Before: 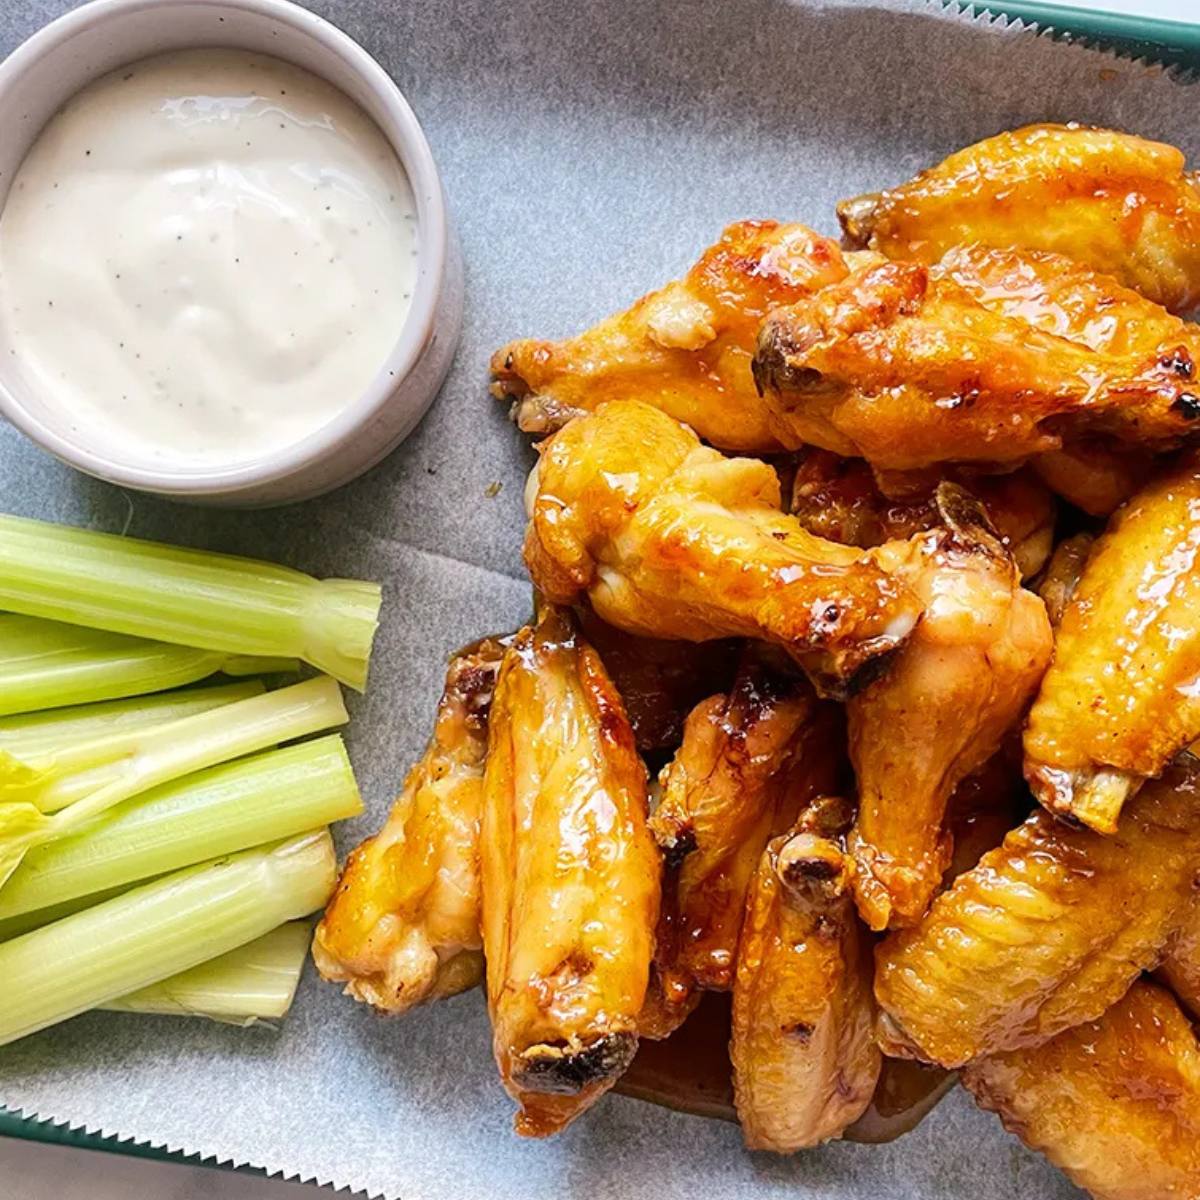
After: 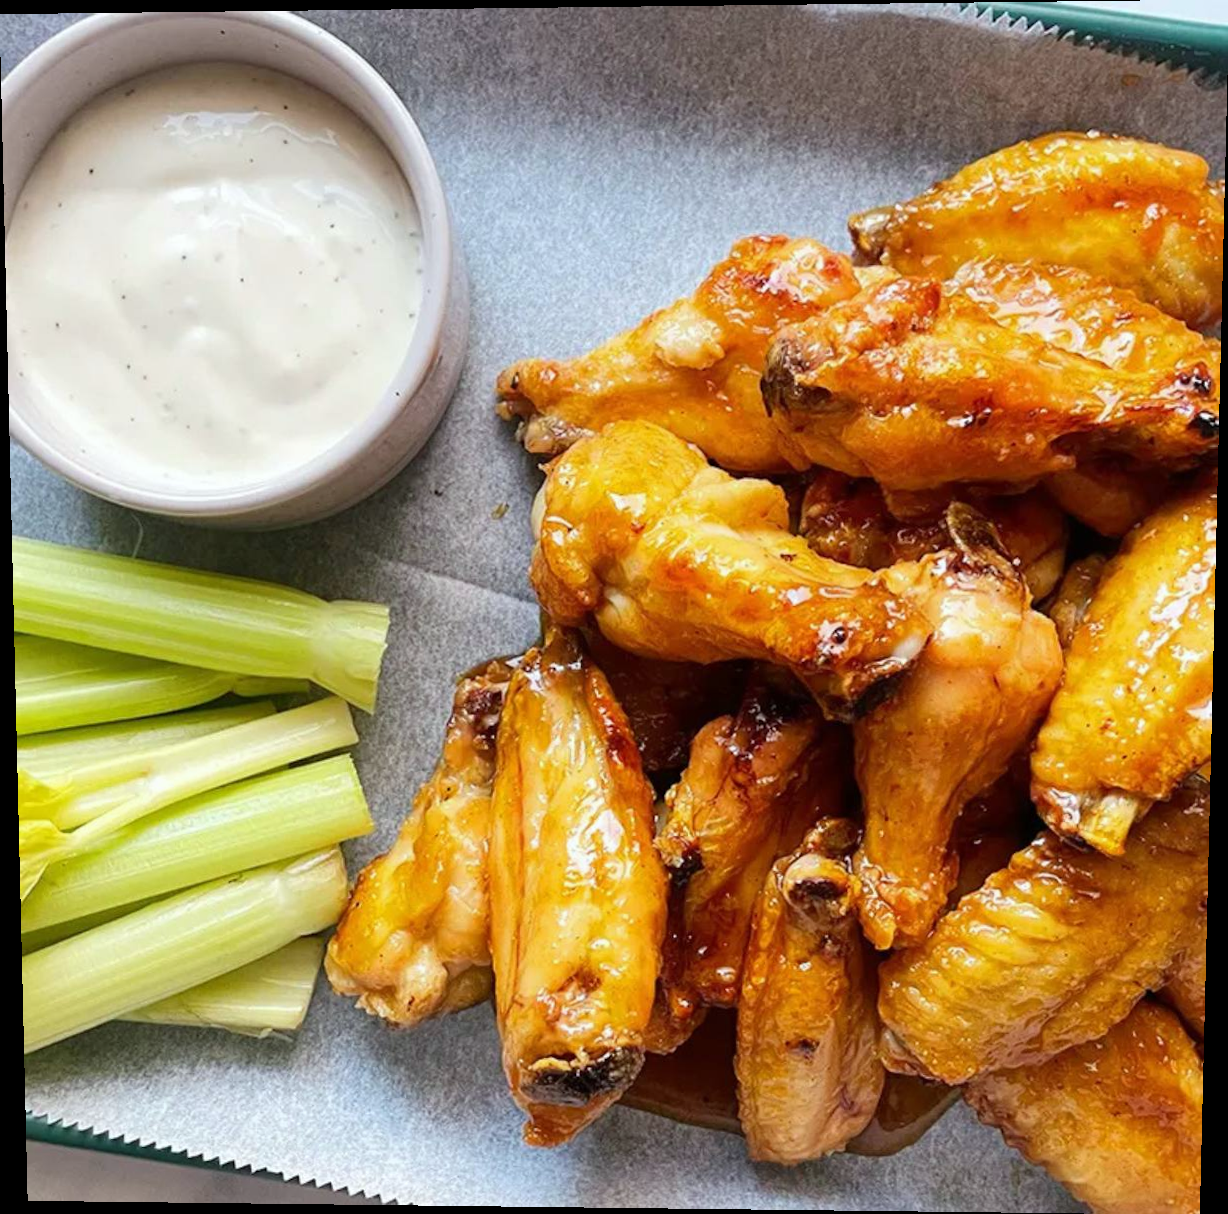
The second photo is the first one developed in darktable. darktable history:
white balance: red 0.978, blue 0.999
rotate and perspective: lens shift (vertical) 0.048, lens shift (horizontal) -0.024, automatic cropping off
